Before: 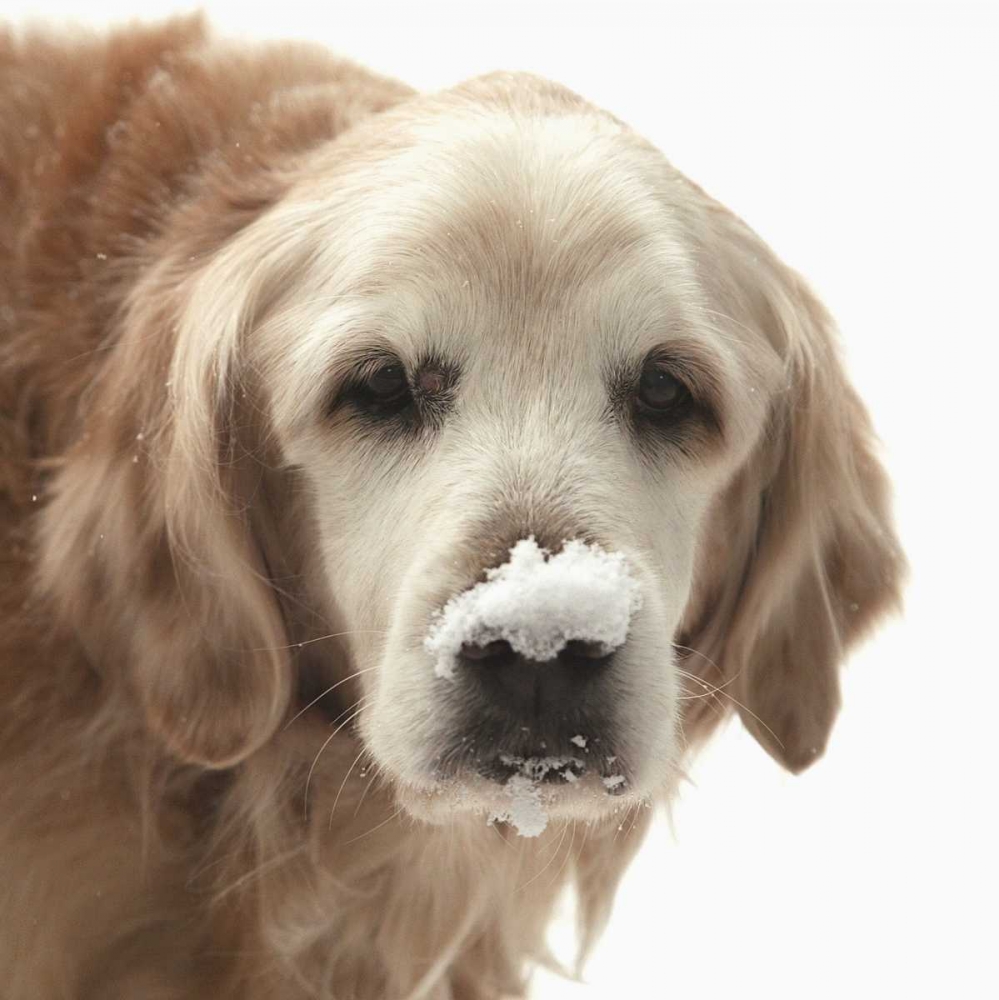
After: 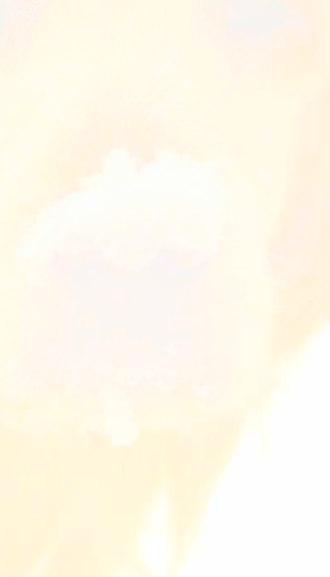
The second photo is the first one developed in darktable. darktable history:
bloom: size 85%, threshold 5%, strength 85%
local contrast: highlights 40%, shadows 60%, detail 136%, midtone range 0.514
shadows and highlights: radius 121.13, shadows 21.4, white point adjustment -9.72, highlights -14.39, soften with gaussian
crop: left 40.878%, top 39.176%, right 25.993%, bottom 3.081%
graduated density: on, module defaults
